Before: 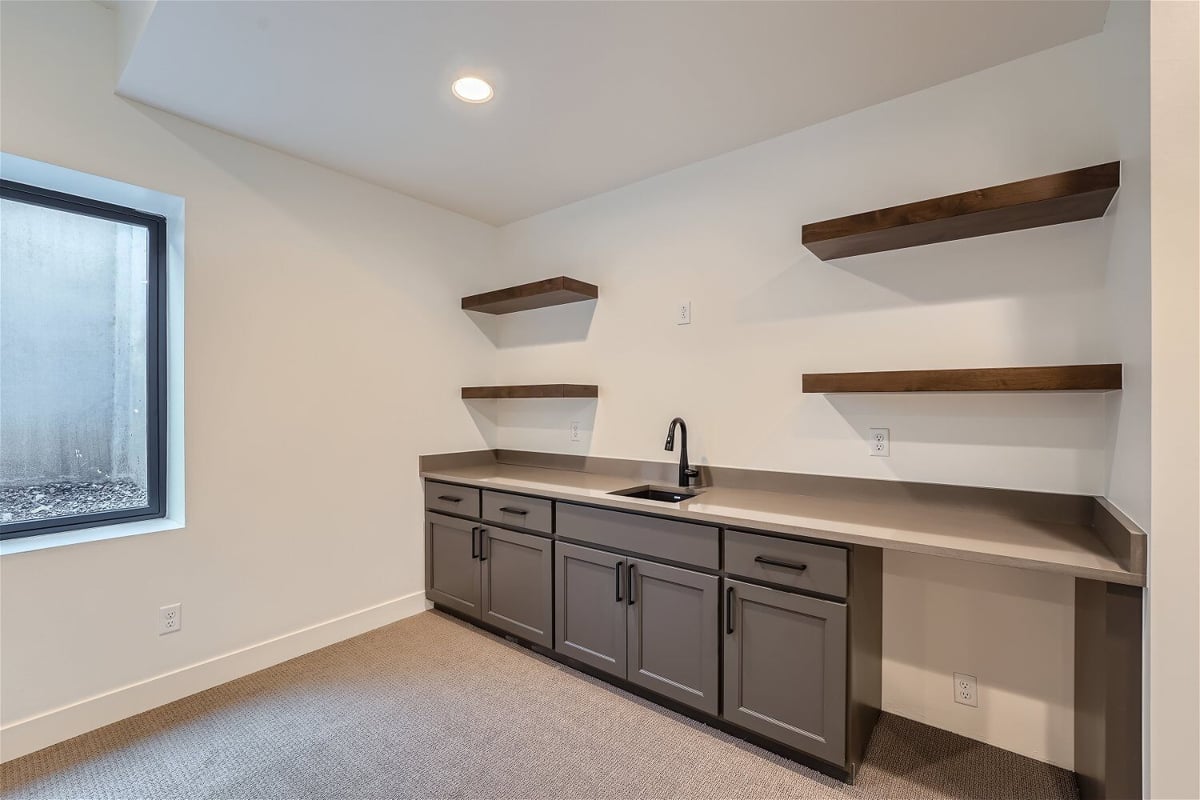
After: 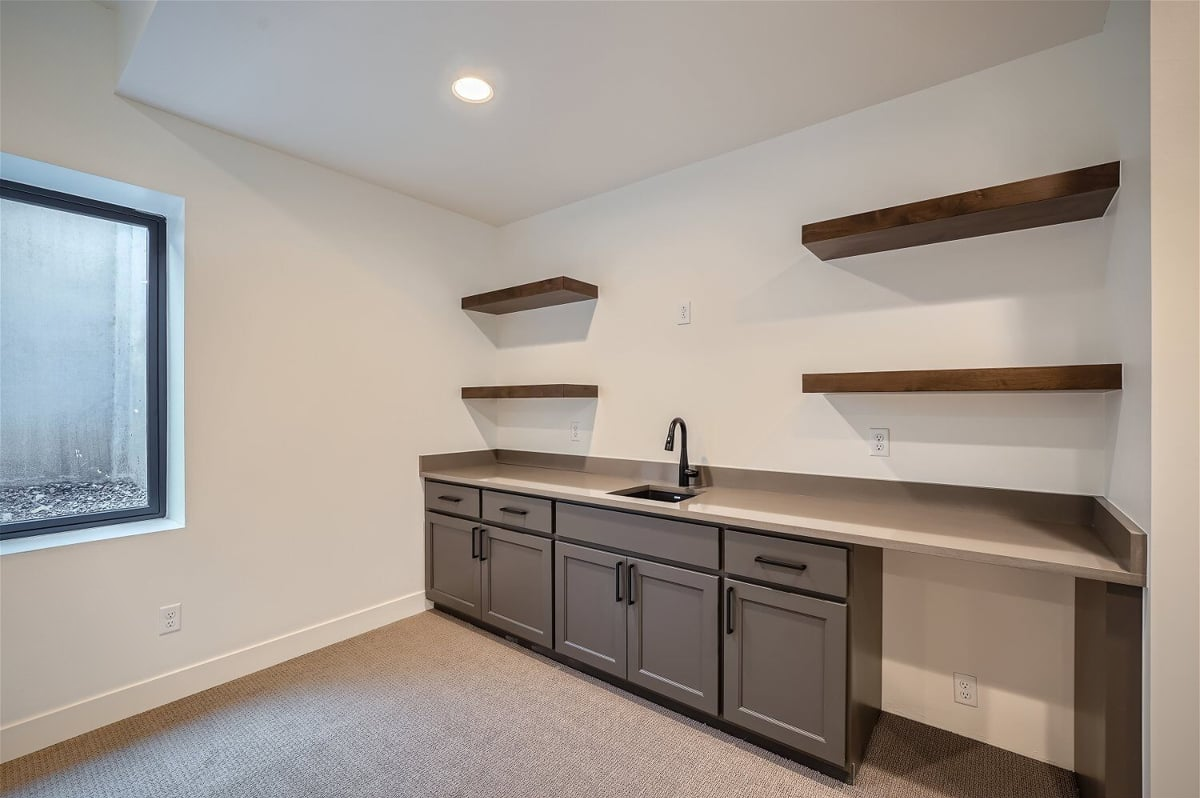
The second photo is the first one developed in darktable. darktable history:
vignetting: fall-off start 88.53%, fall-off radius 44.2%, saturation 0.376, width/height ratio 1.161
crop: top 0.05%, bottom 0.098%
